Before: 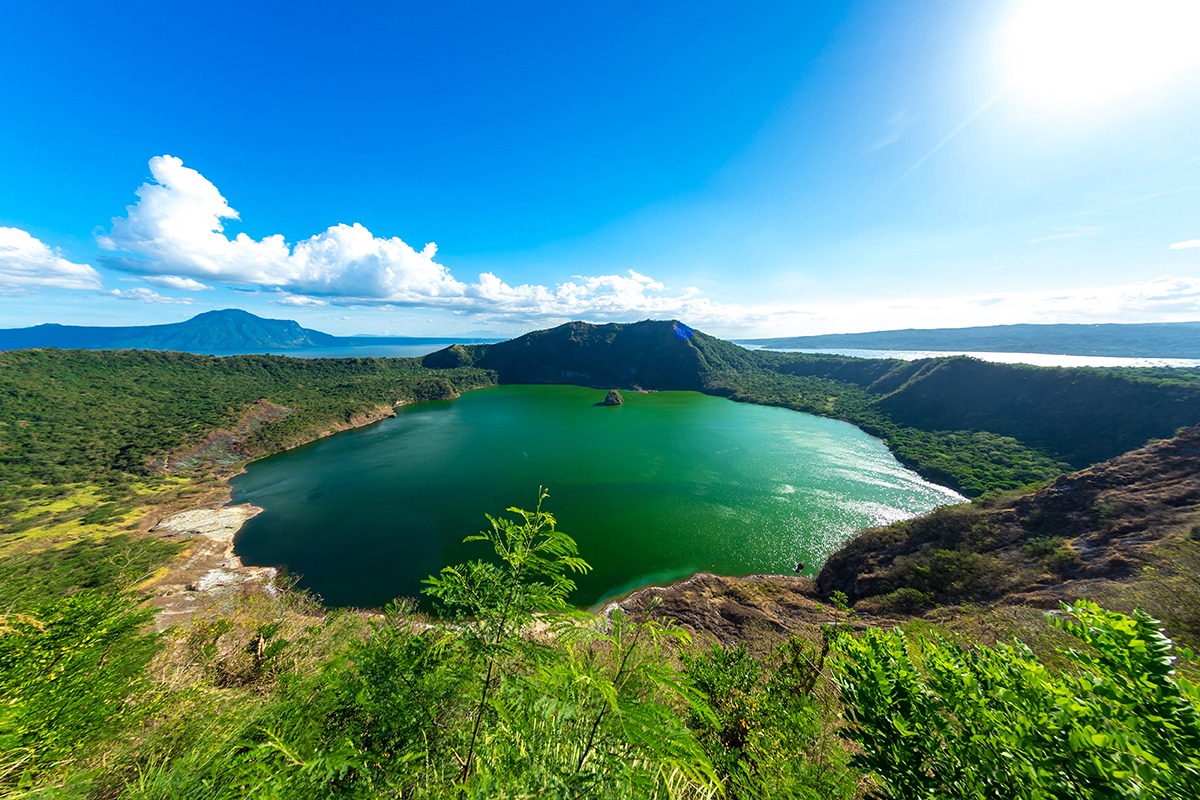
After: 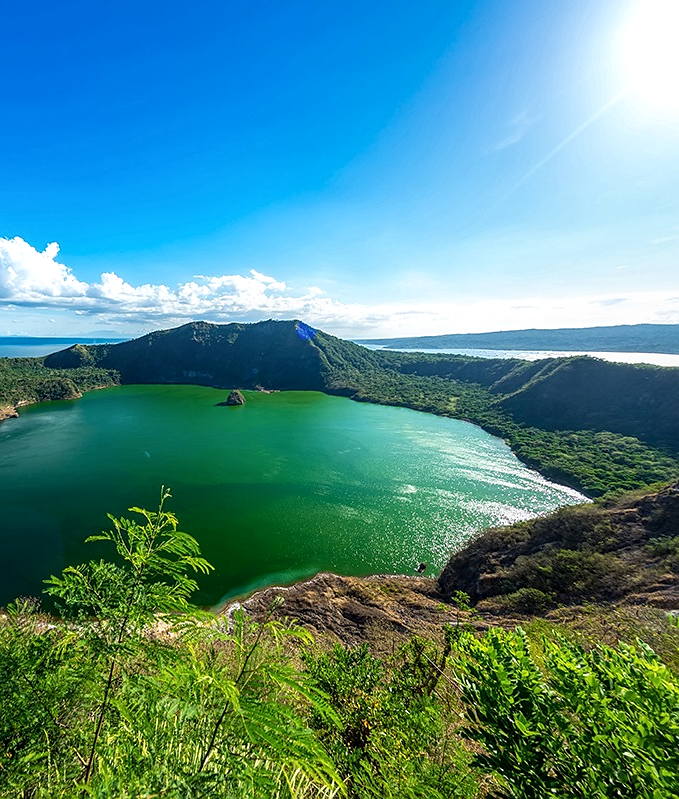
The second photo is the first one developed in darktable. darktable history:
sharpen: radius 1.009
local contrast: on, module defaults
crop: left 31.583%, top 0.005%, right 11.795%
